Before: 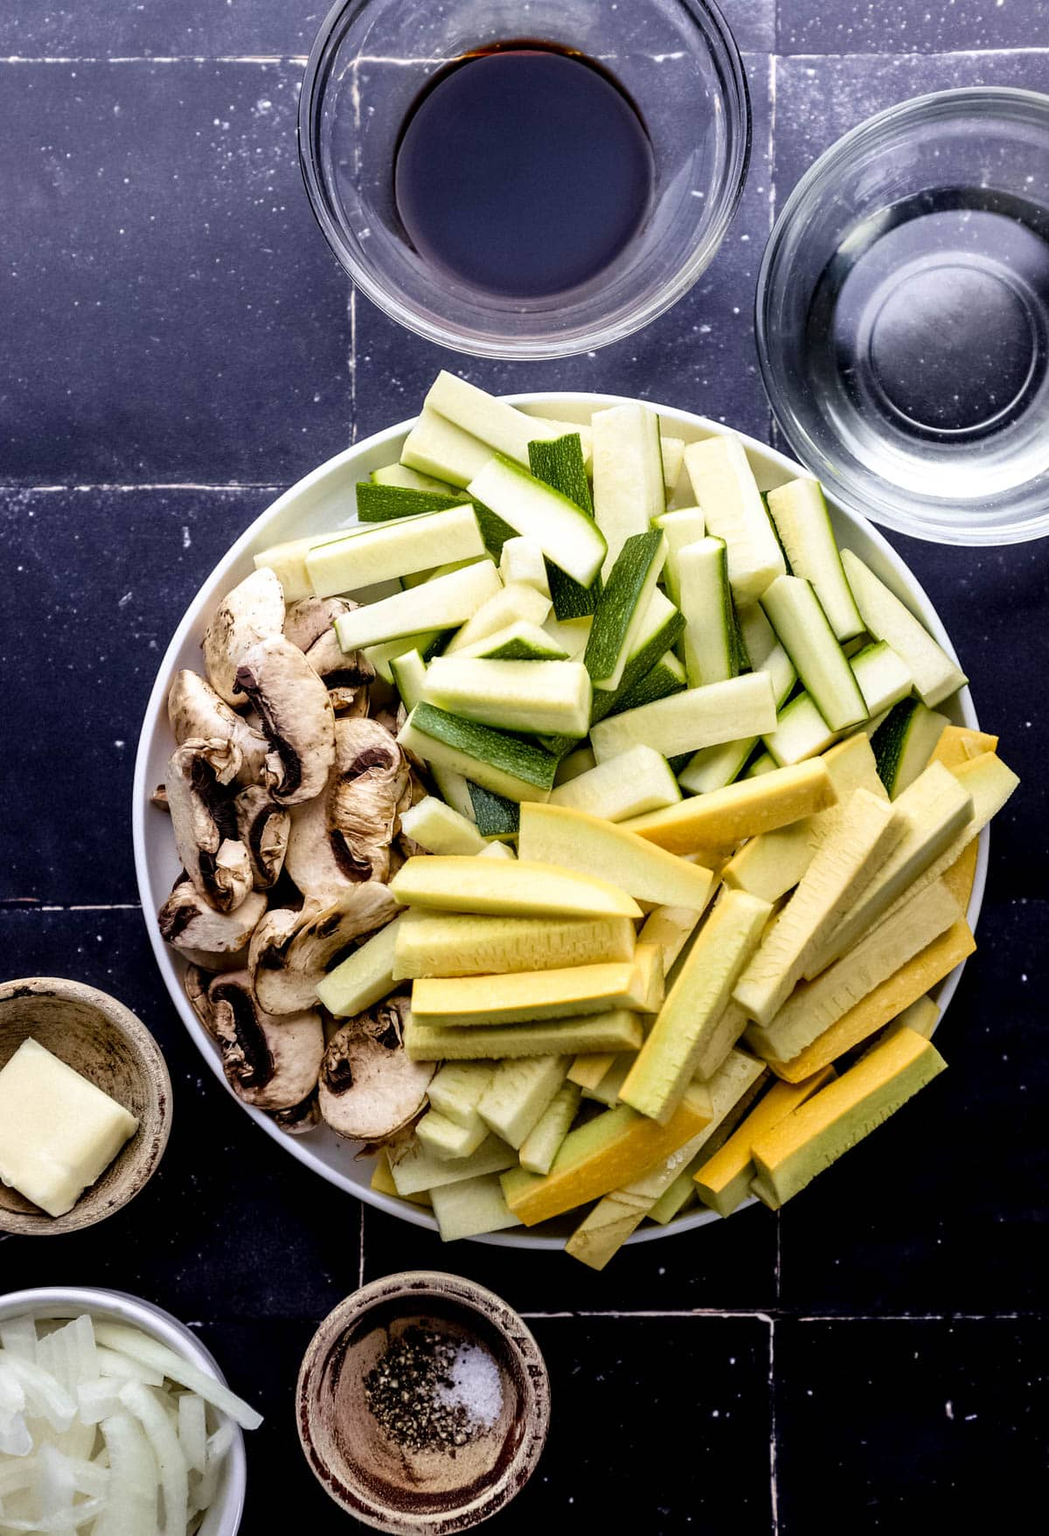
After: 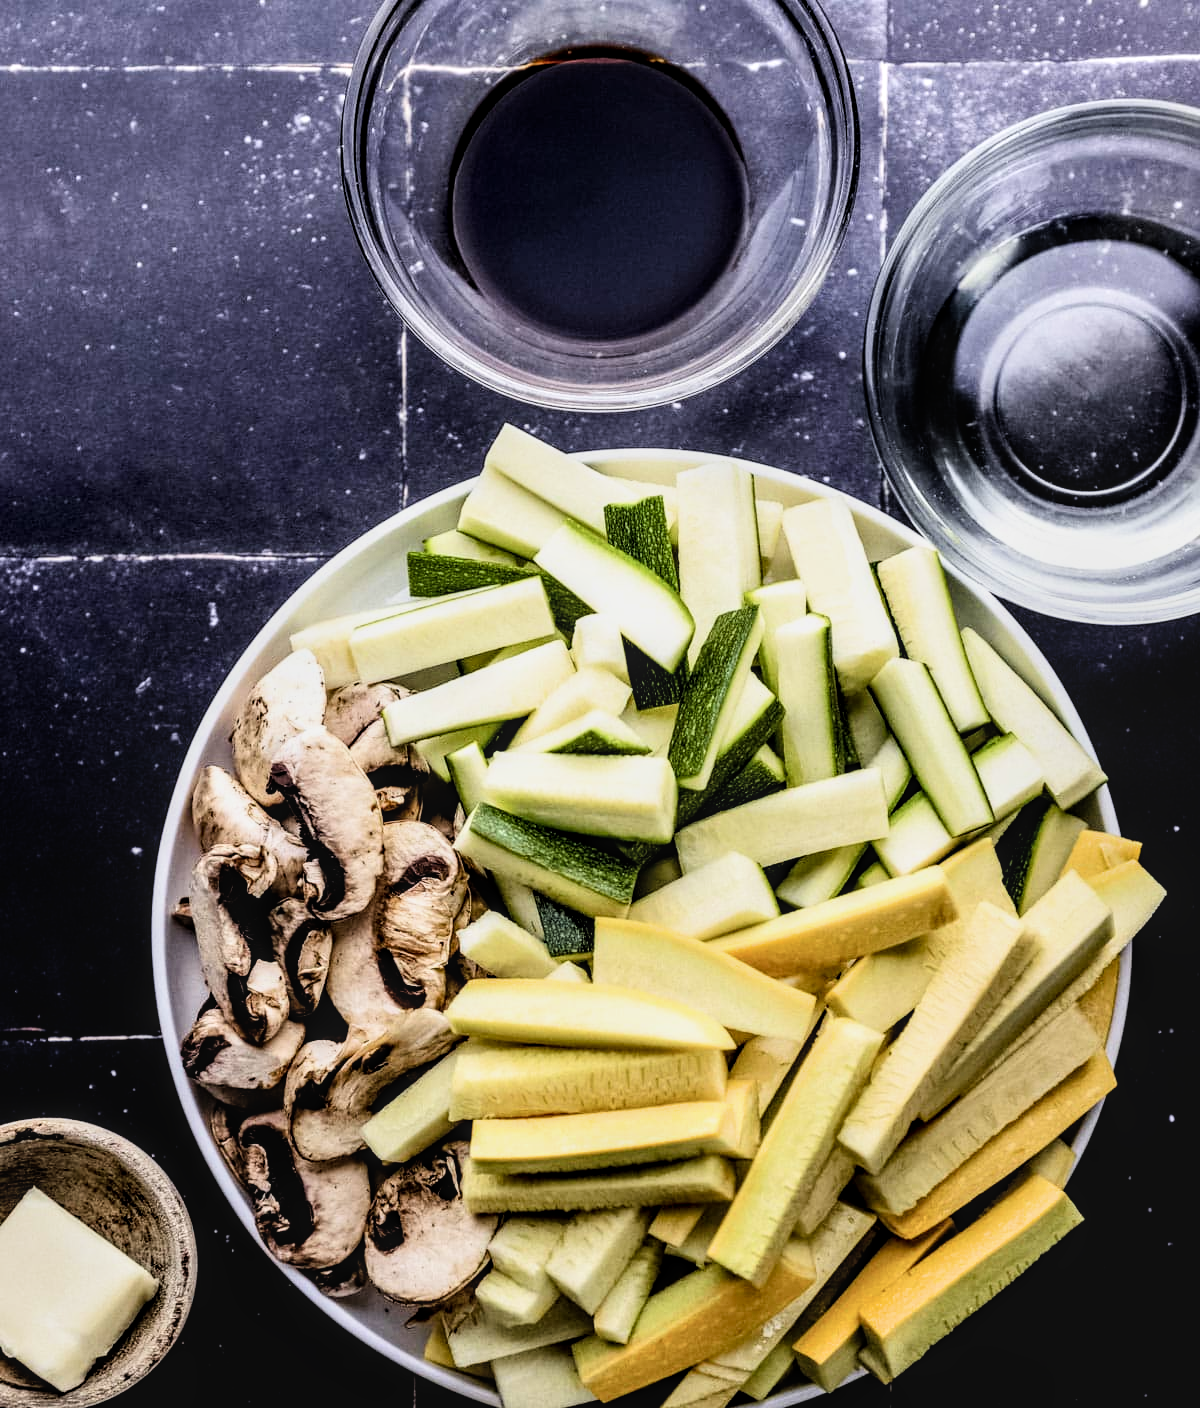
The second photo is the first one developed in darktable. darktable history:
tone equalizer: -7 EV 0.204 EV, -6 EV 0.144 EV, -5 EV 0.111 EV, -4 EV 0.072 EV, -2 EV -0.028 EV, -1 EV -0.035 EV, +0 EV -0.071 EV
filmic rgb: black relative exposure -5.38 EV, white relative exposure 2.87 EV, dynamic range scaling -37.5%, hardness 4.01, contrast 1.622, highlights saturation mix -0.742%
crop: bottom 19.527%
local contrast: on, module defaults
